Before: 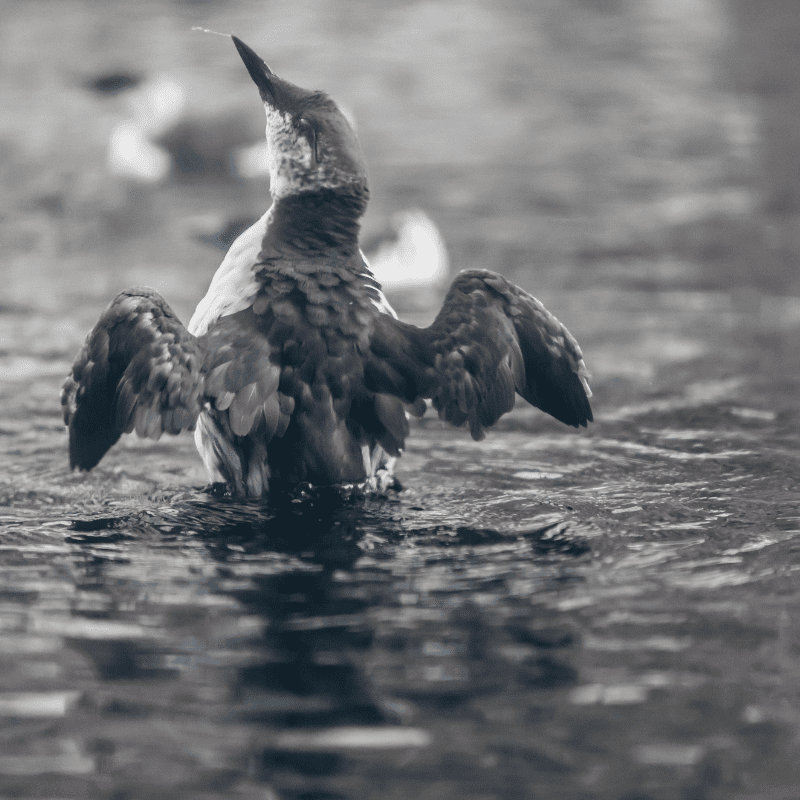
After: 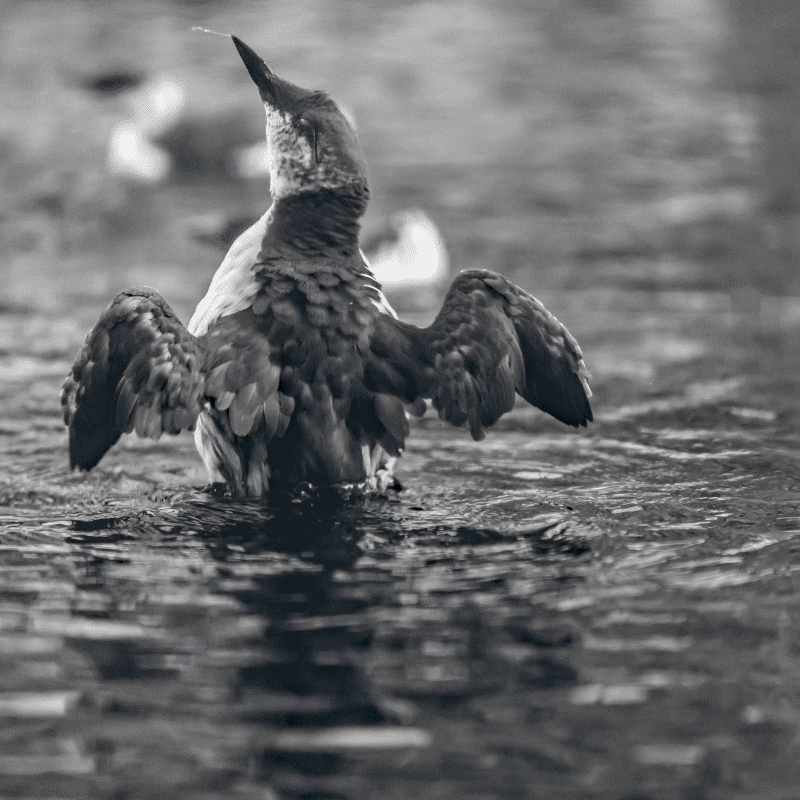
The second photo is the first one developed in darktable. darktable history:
shadows and highlights: shadows 12, white point adjustment 1.2, soften with gaussian
local contrast: highlights 100%, shadows 100%, detail 120%, midtone range 0.2
haze removal: strength 0.29, distance 0.25, compatibility mode true, adaptive false
defringe: on, module defaults
vibrance: on, module defaults
raw denoise: noise threshold 0.006, x [[0, 0.25, 0.5, 0.75, 1] ×4]
contrast brightness saturation: contrast -0.05, saturation -0.41
